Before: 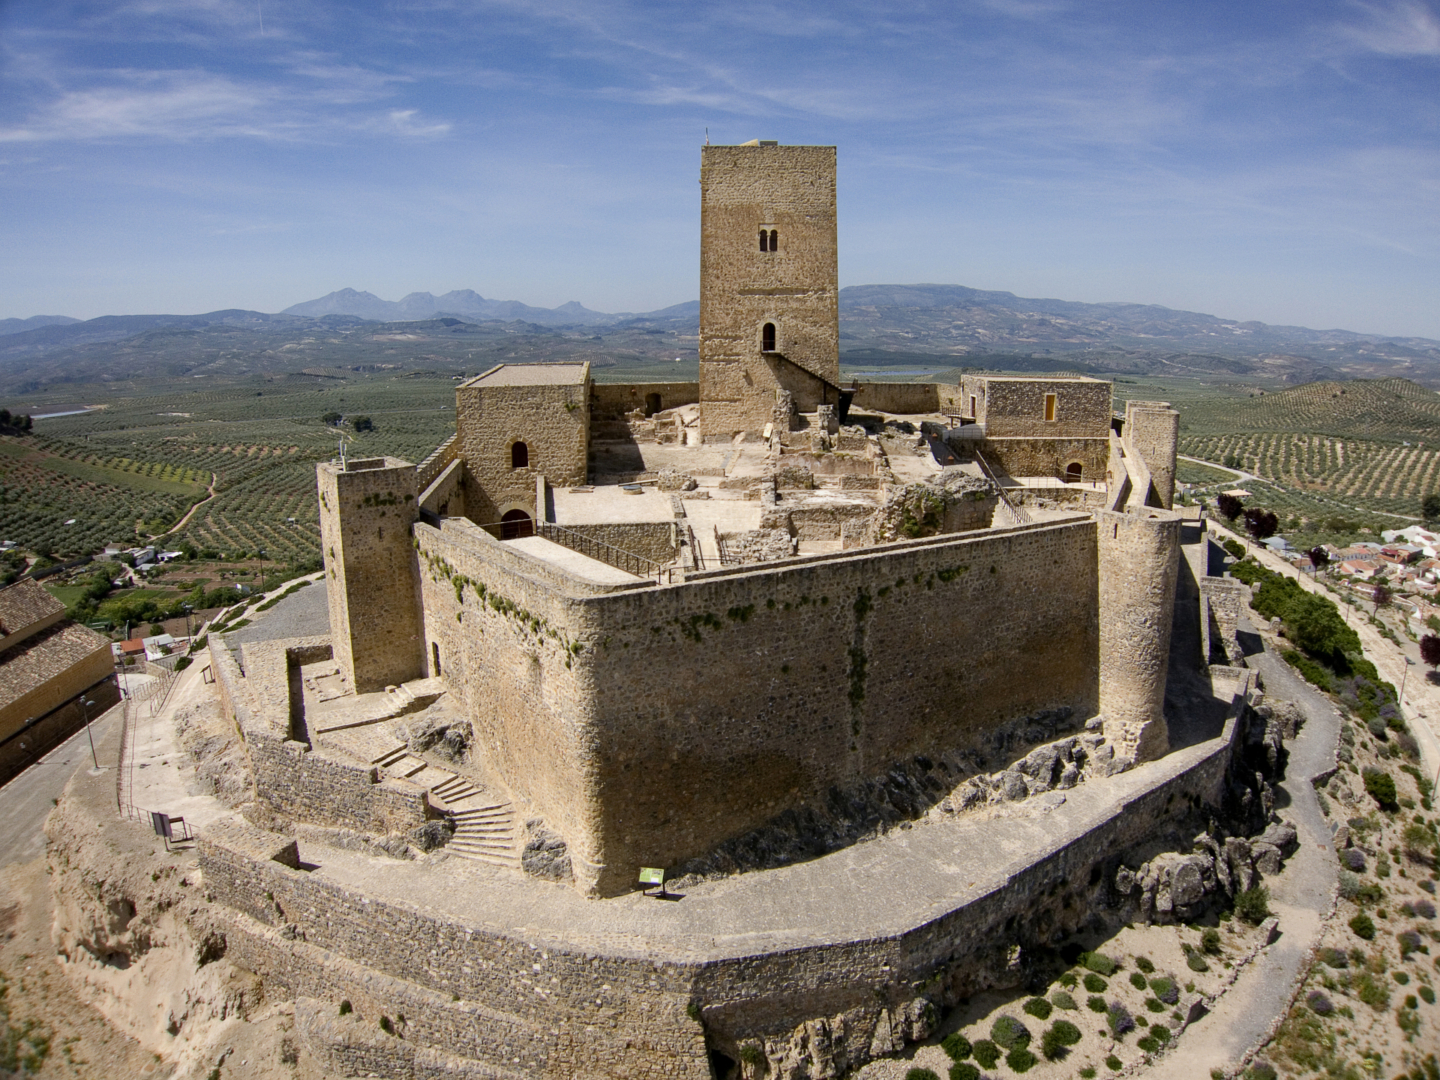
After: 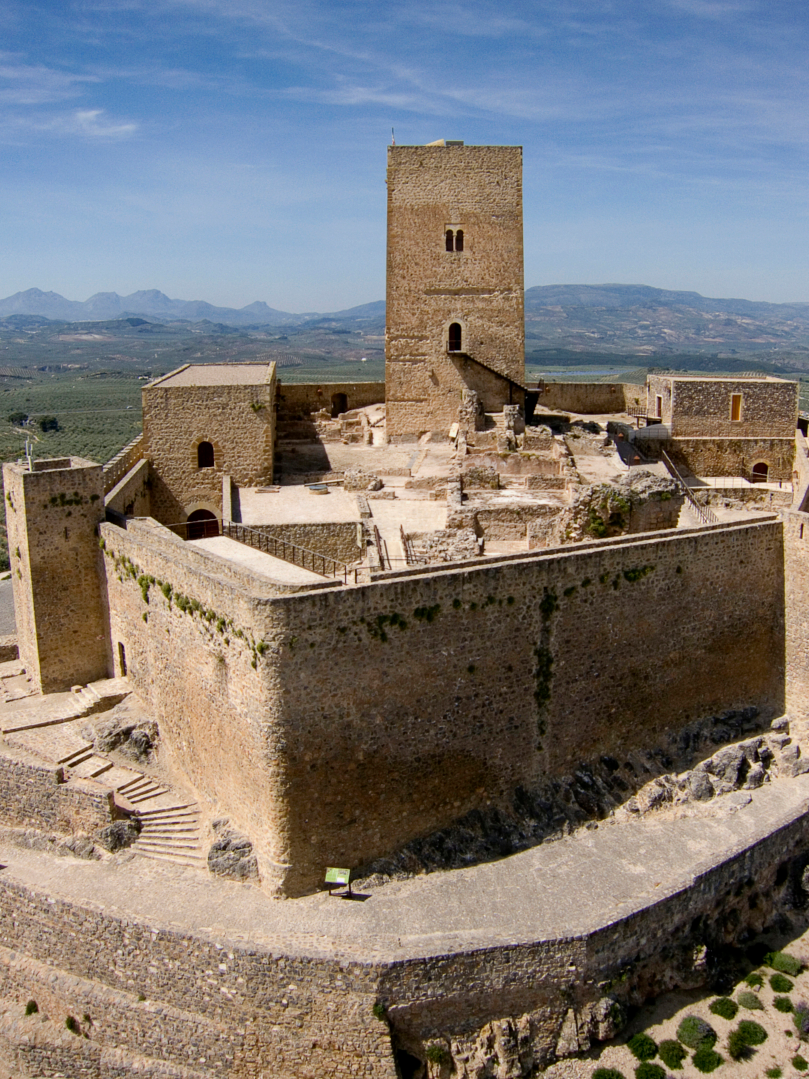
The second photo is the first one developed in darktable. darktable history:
crop: left 21.819%, right 21.98%, bottom 0.014%
